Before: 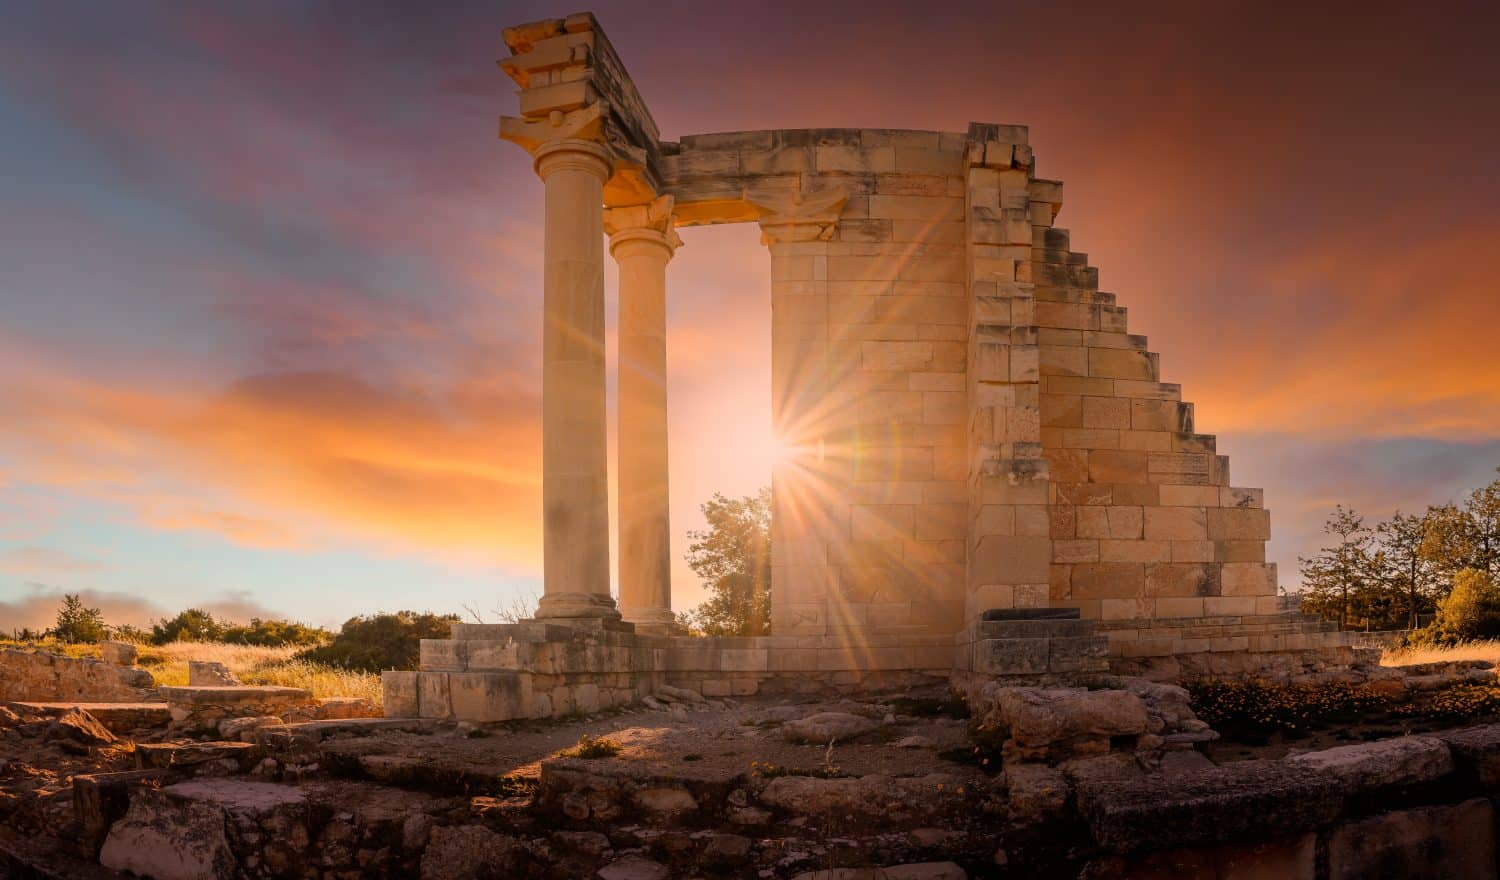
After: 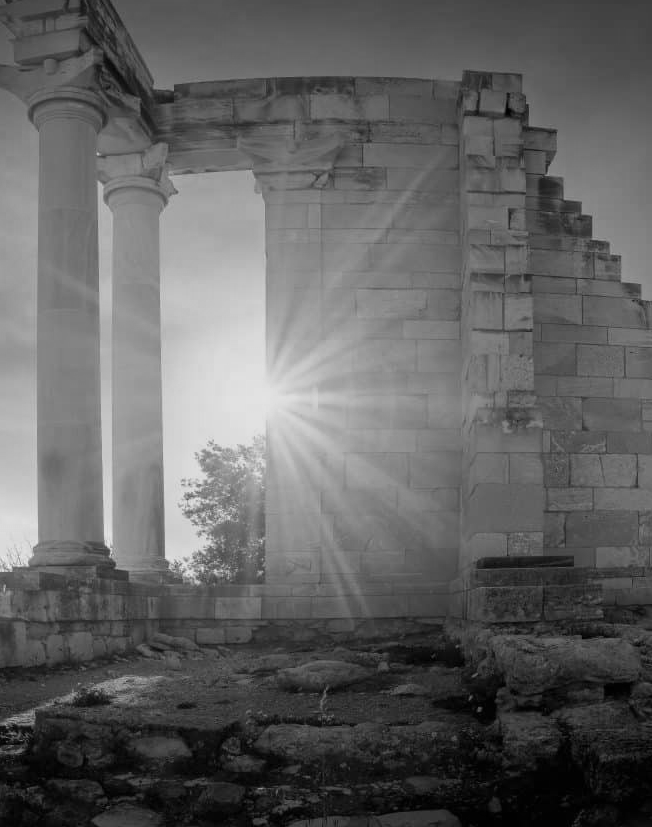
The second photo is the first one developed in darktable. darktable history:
crop: left 33.788%, top 5.947%, right 22.73%
color zones: curves: ch0 [(0, 0.613) (0.01, 0.613) (0.245, 0.448) (0.498, 0.529) (0.642, 0.665) (0.879, 0.777) (0.99, 0.613)]; ch1 [(0, 0) (0.143, 0) (0.286, 0) (0.429, 0) (0.571, 0) (0.714, 0) (0.857, 0)]
